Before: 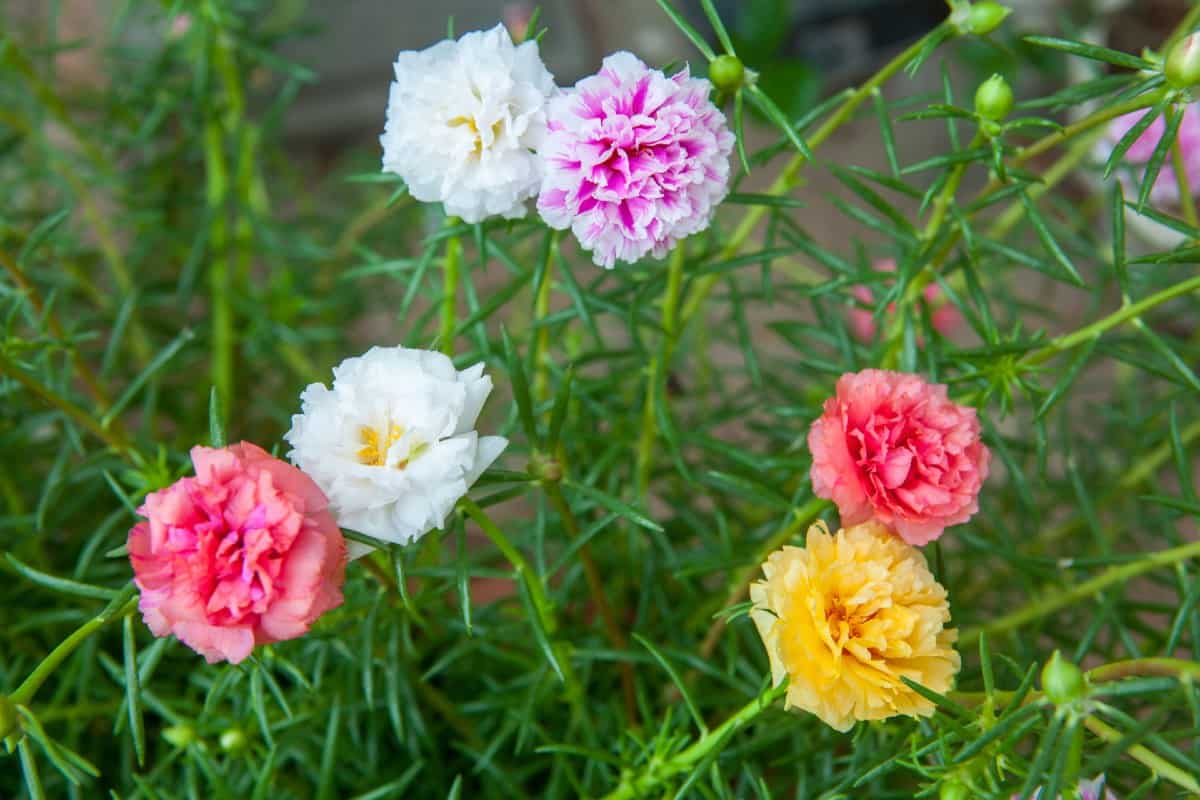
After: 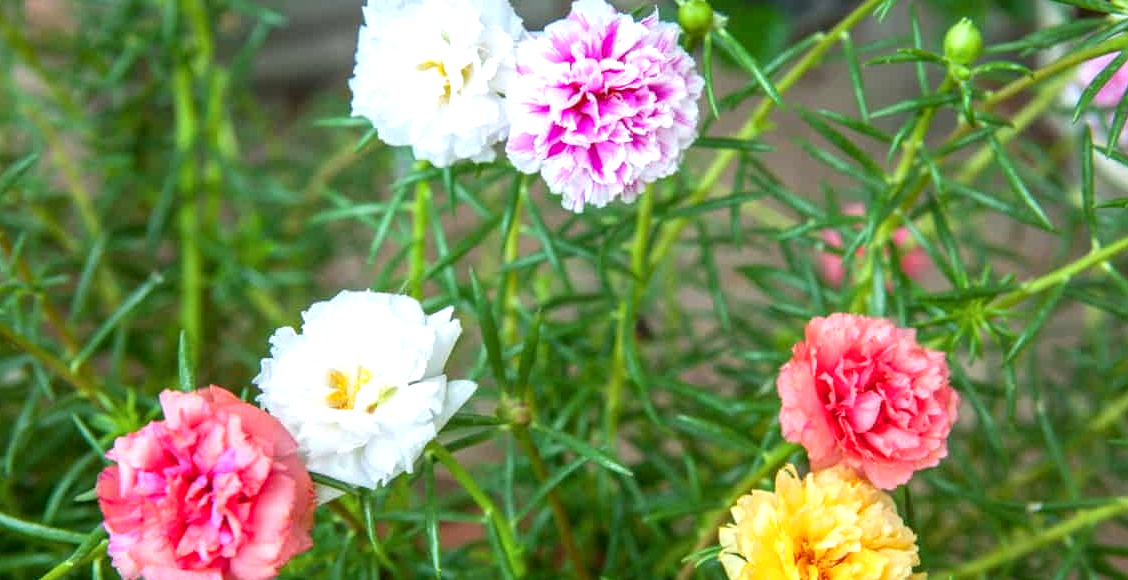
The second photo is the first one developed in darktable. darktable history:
exposure: black level correction 0, exposure 0.499 EV, compensate highlight preservation false
local contrast: on, module defaults
crop: left 2.586%, top 7.091%, right 3.406%, bottom 20.292%
